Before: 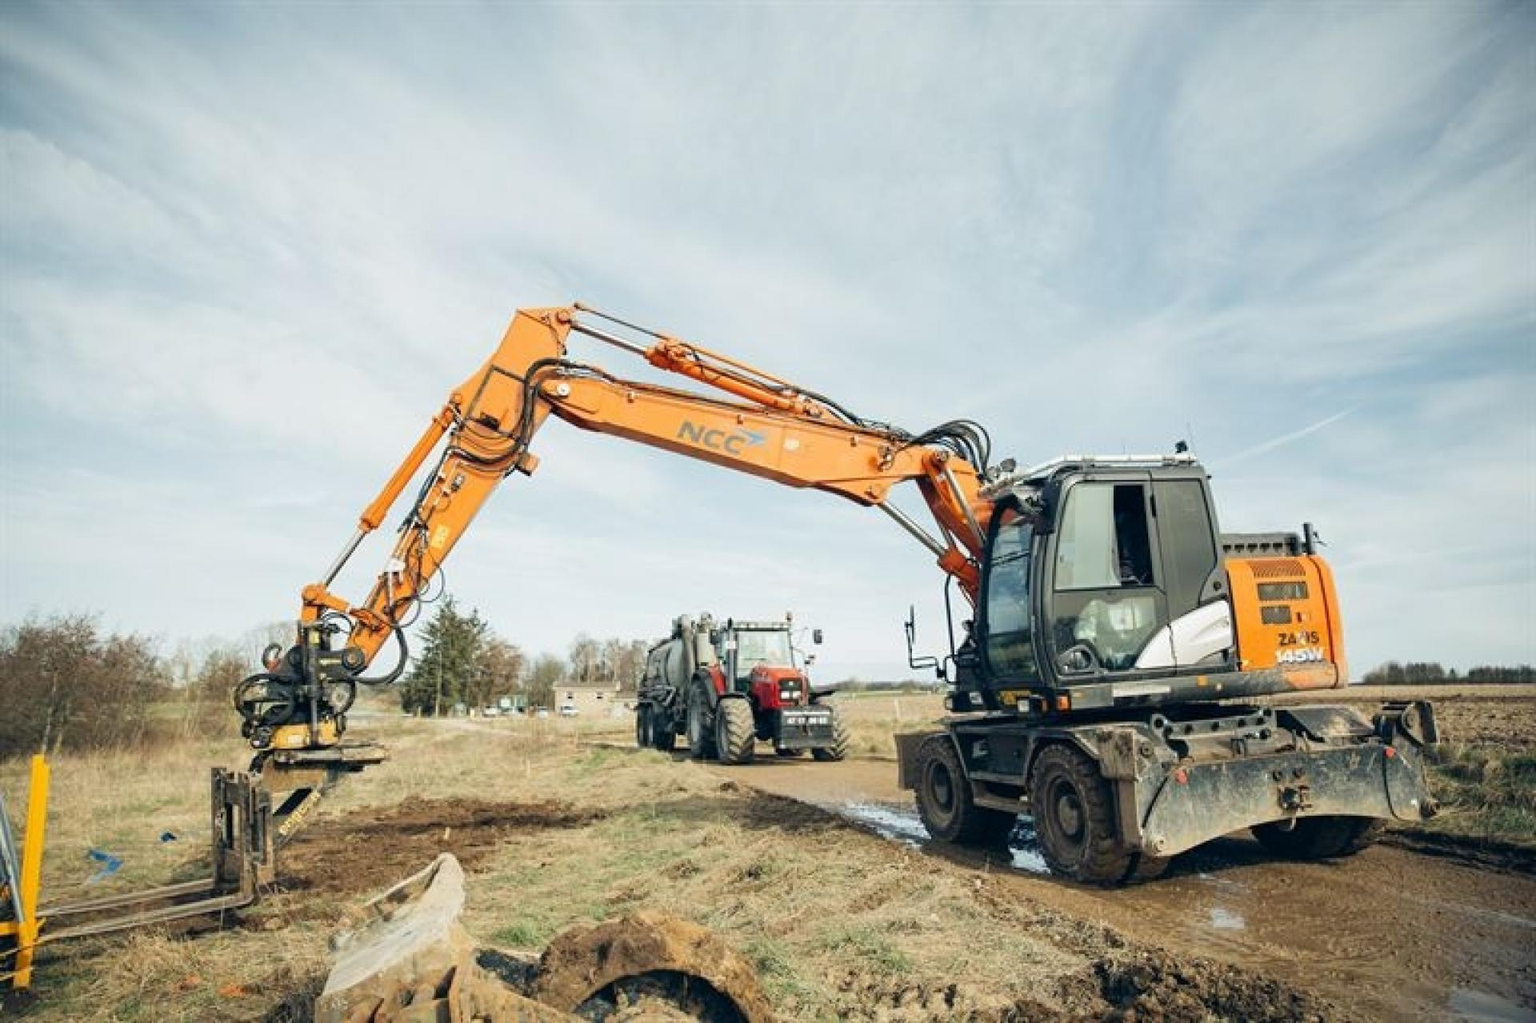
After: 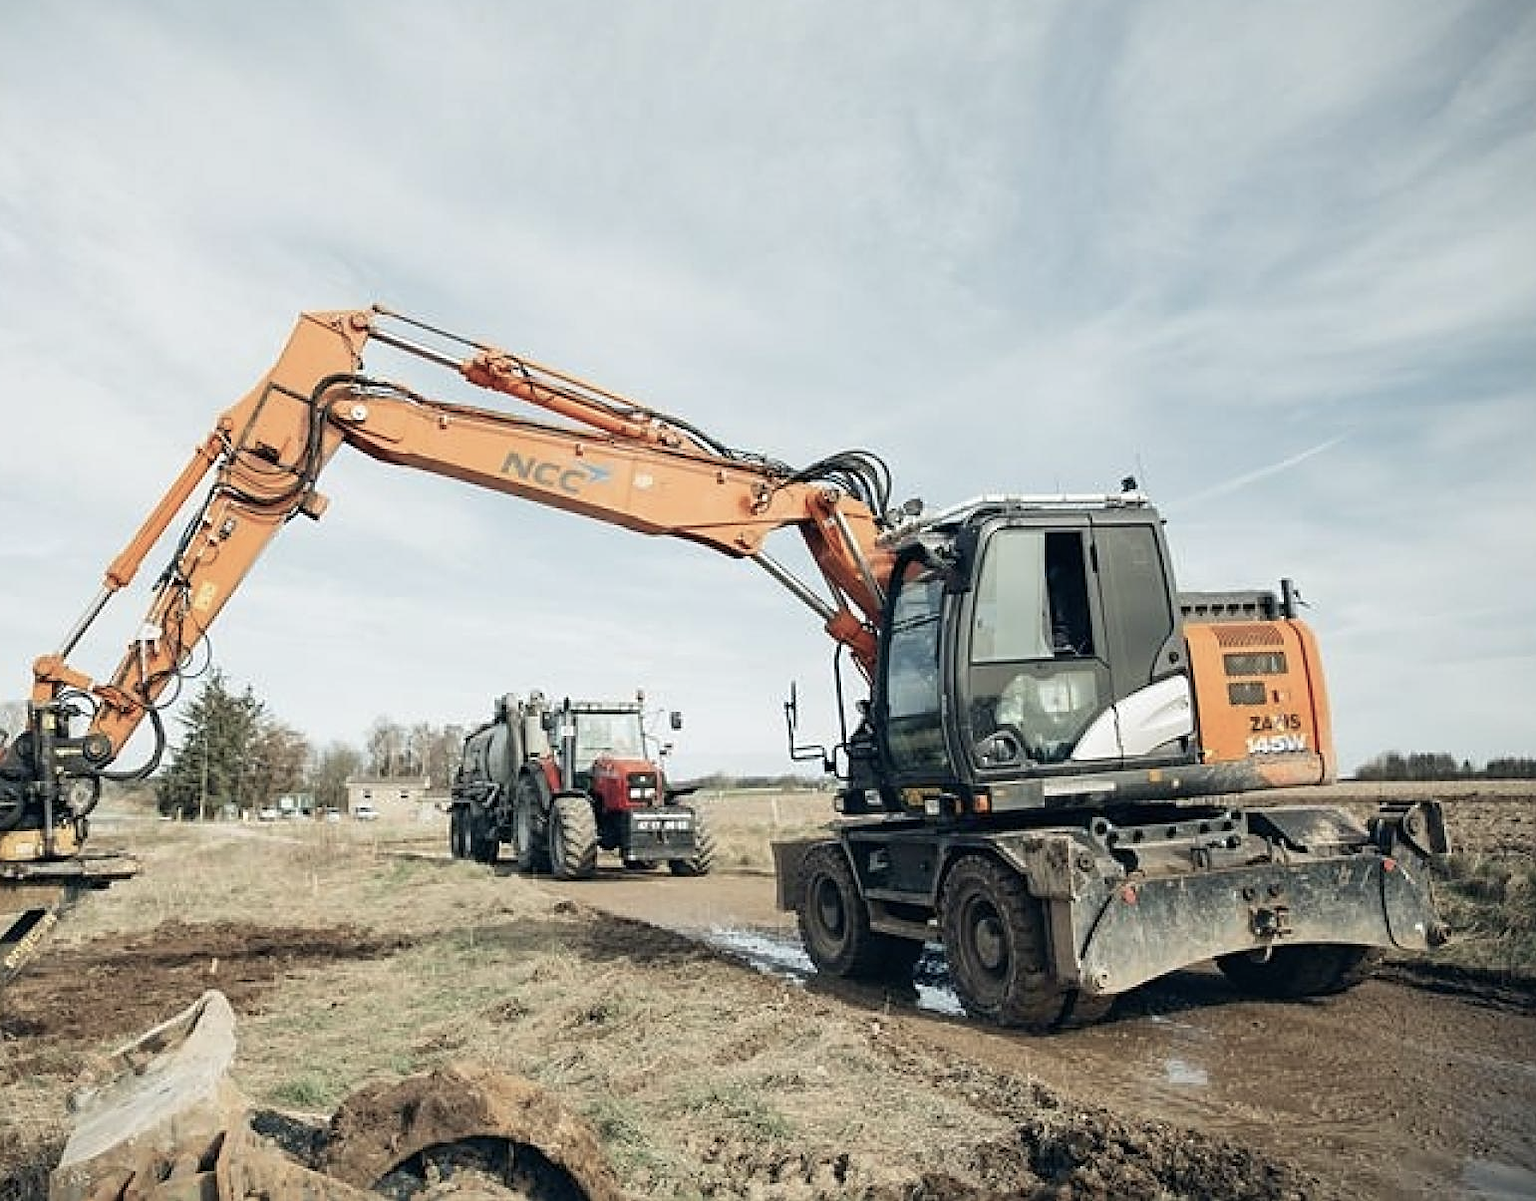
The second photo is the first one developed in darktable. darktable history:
color balance: input saturation 100.43%, contrast fulcrum 14.22%, output saturation 70.41%
sharpen: on, module defaults
crop and rotate: left 17.959%, top 5.771%, right 1.742%
